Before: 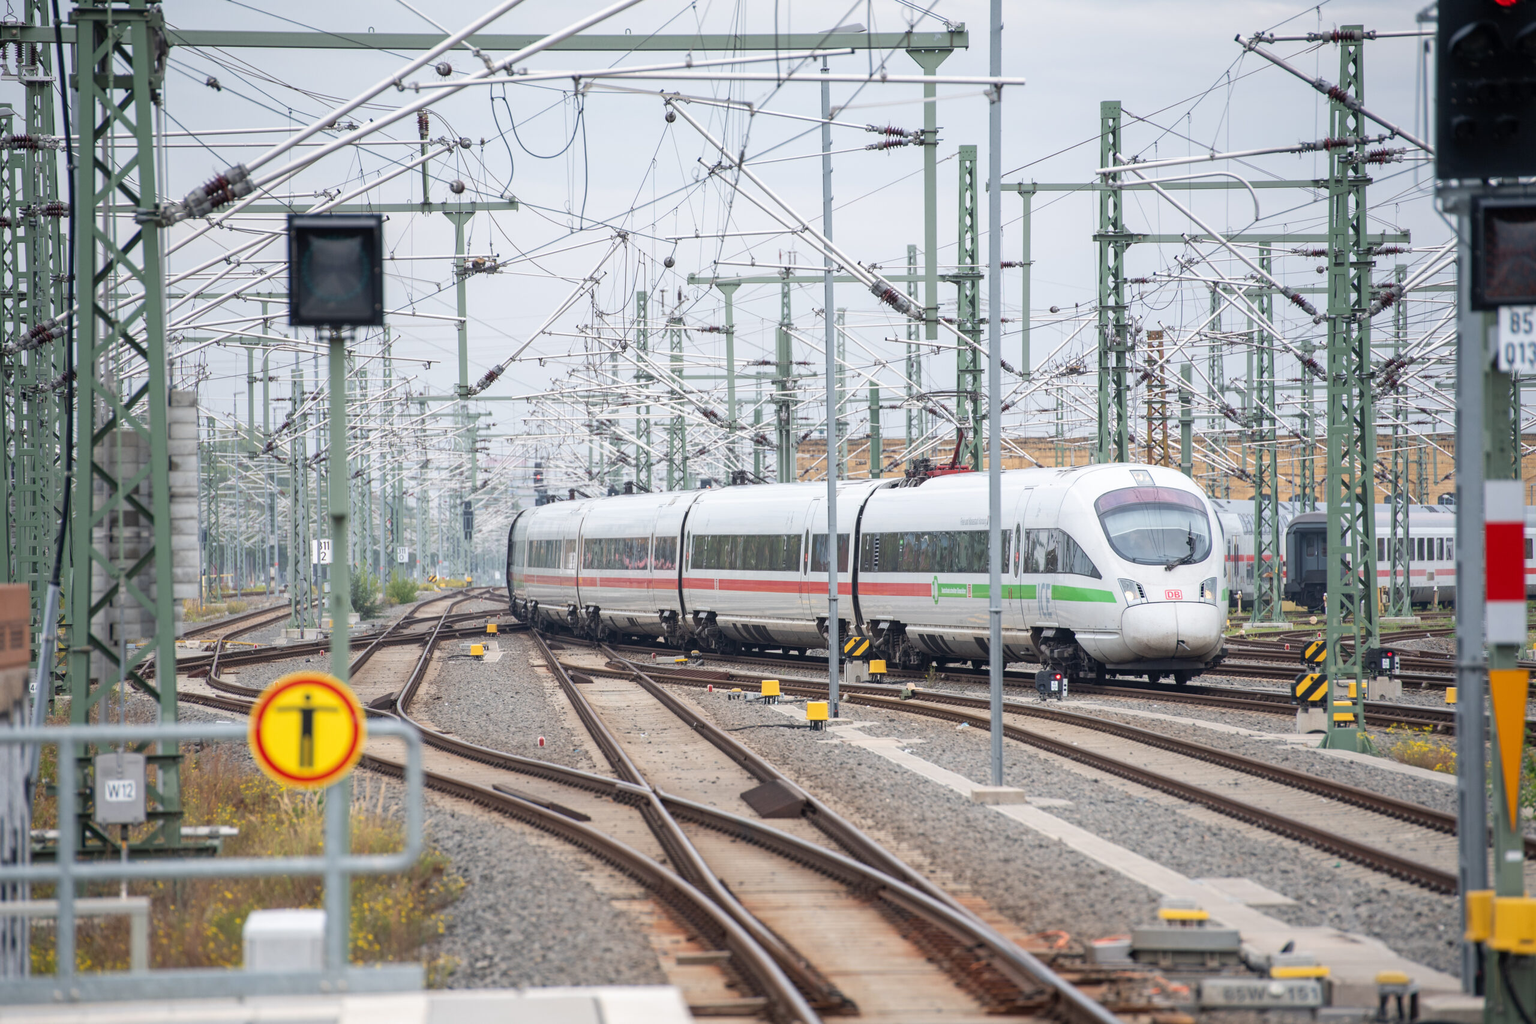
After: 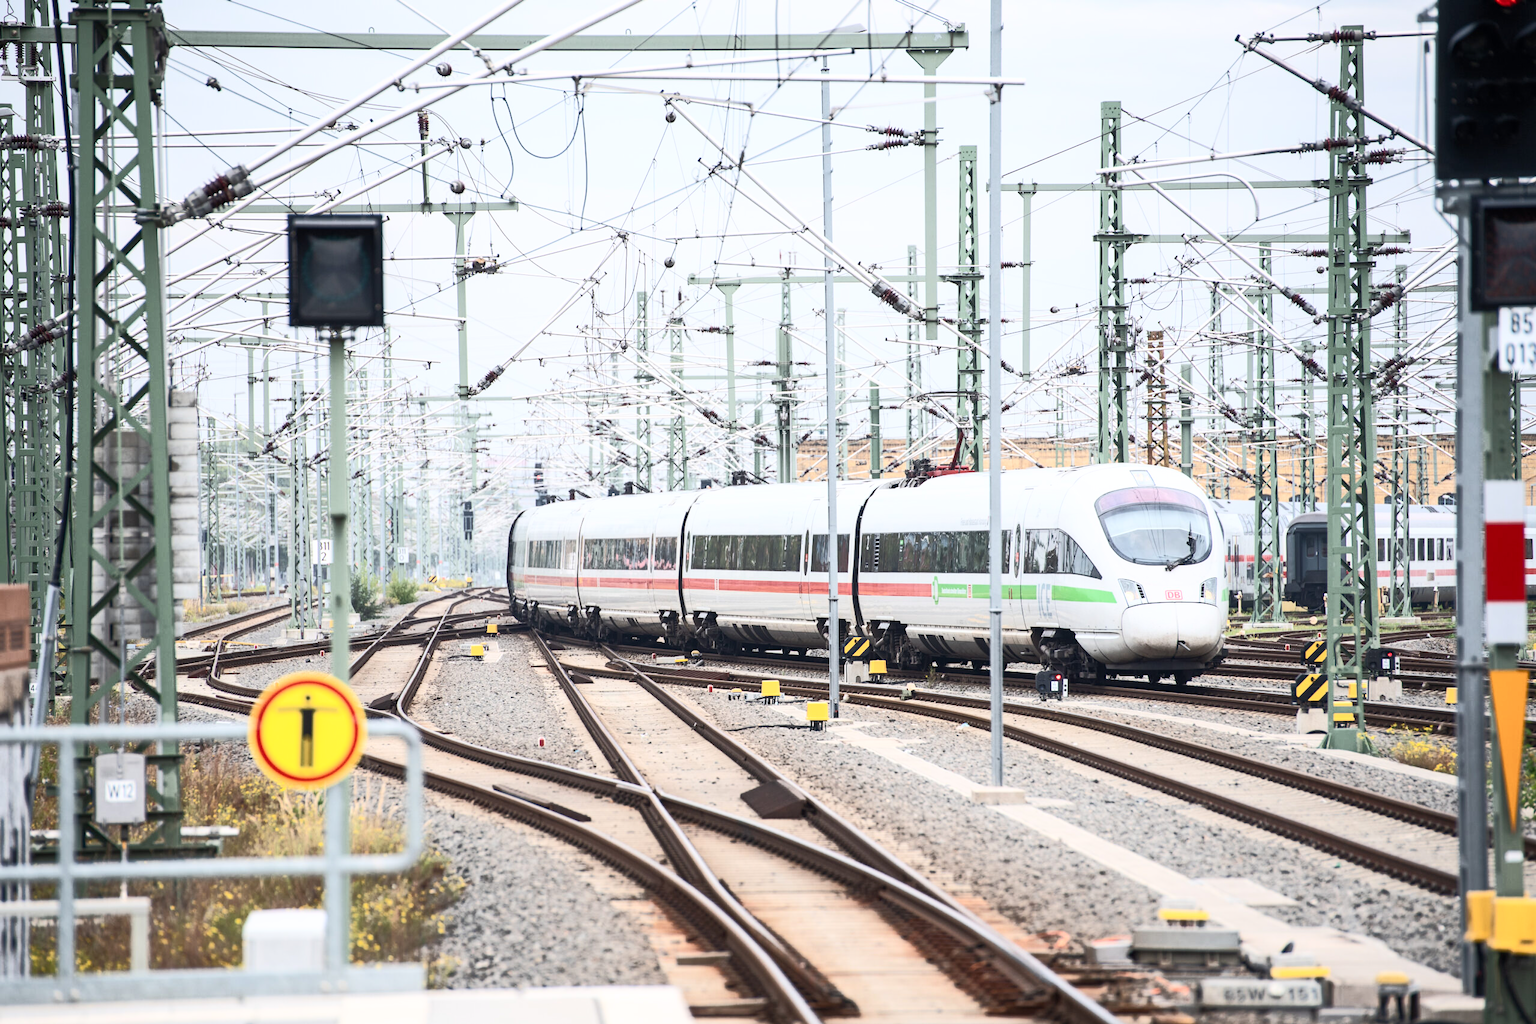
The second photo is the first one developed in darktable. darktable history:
tone curve: curves: ch0 [(0, 0) (0.003, 0.003) (0.011, 0.008) (0.025, 0.018) (0.044, 0.04) (0.069, 0.062) (0.1, 0.09) (0.136, 0.121) (0.177, 0.158) (0.224, 0.197) (0.277, 0.255) (0.335, 0.314) (0.399, 0.391) (0.468, 0.496) (0.543, 0.683) (0.623, 0.801) (0.709, 0.883) (0.801, 0.94) (0.898, 0.984) (1, 1)], color space Lab, independent channels, preserve colors none
